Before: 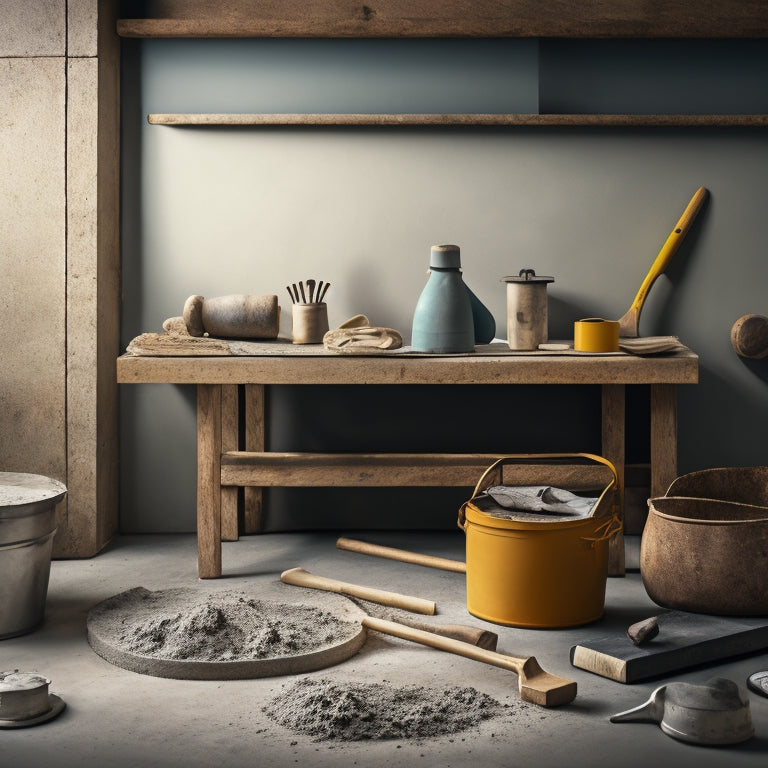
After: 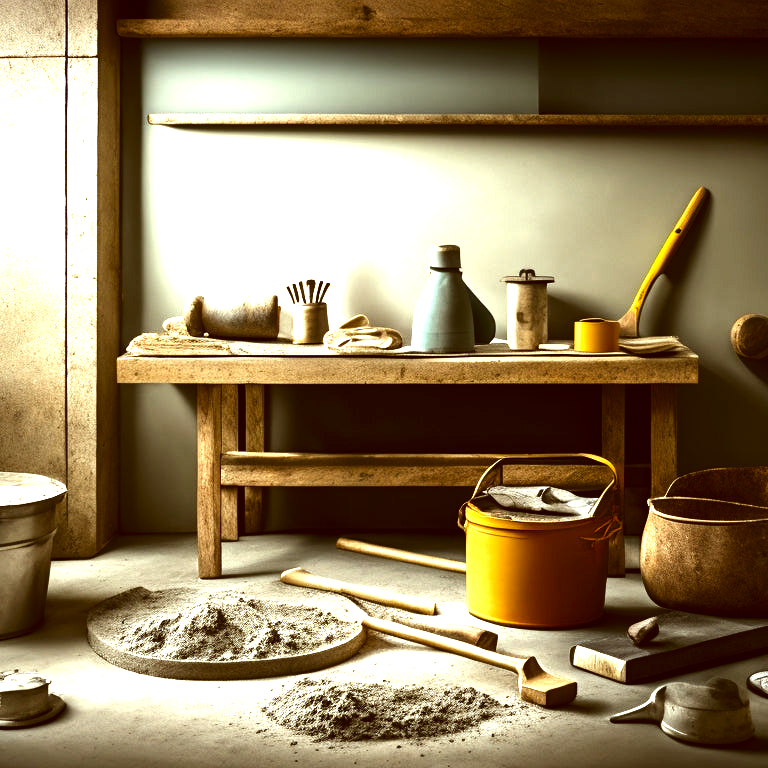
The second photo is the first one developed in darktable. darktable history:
exposure: black level correction 0, exposure 1.015 EV, compensate exposure bias true, compensate highlight preservation false
contrast brightness saturation: brightness -0.2, saturation 0.08
color correction: highlights a* -5.3, highlights b* 9.8, shadows a* 9.8, shadows b* 24.26
tone equalizer: -8 EV -0.417 EV, -7 EV -0.389 EV, -6 EV -0.333 EV, -5 EV -0.222 EV, -3 EV 0.222 EV, -2 EV 0.333 EV, -1 EV 0.389 EV, +0 EV 0.417 EV, edges refinement/feathering 500, mask exposure compensation -1.57 EV, preserve details no
